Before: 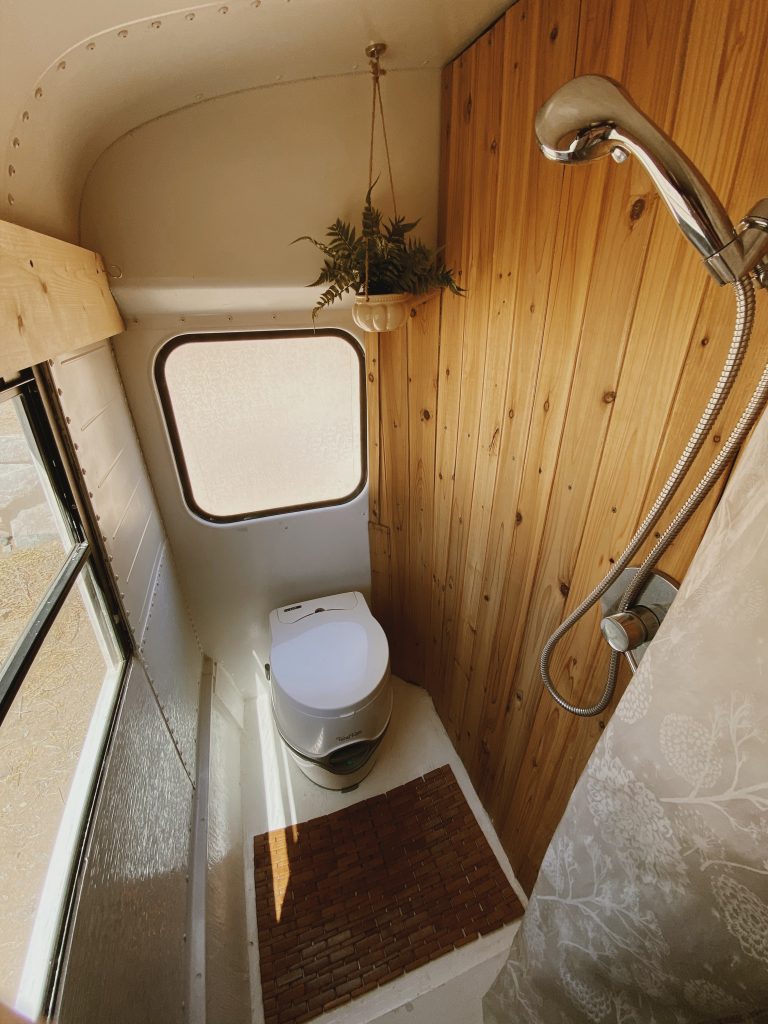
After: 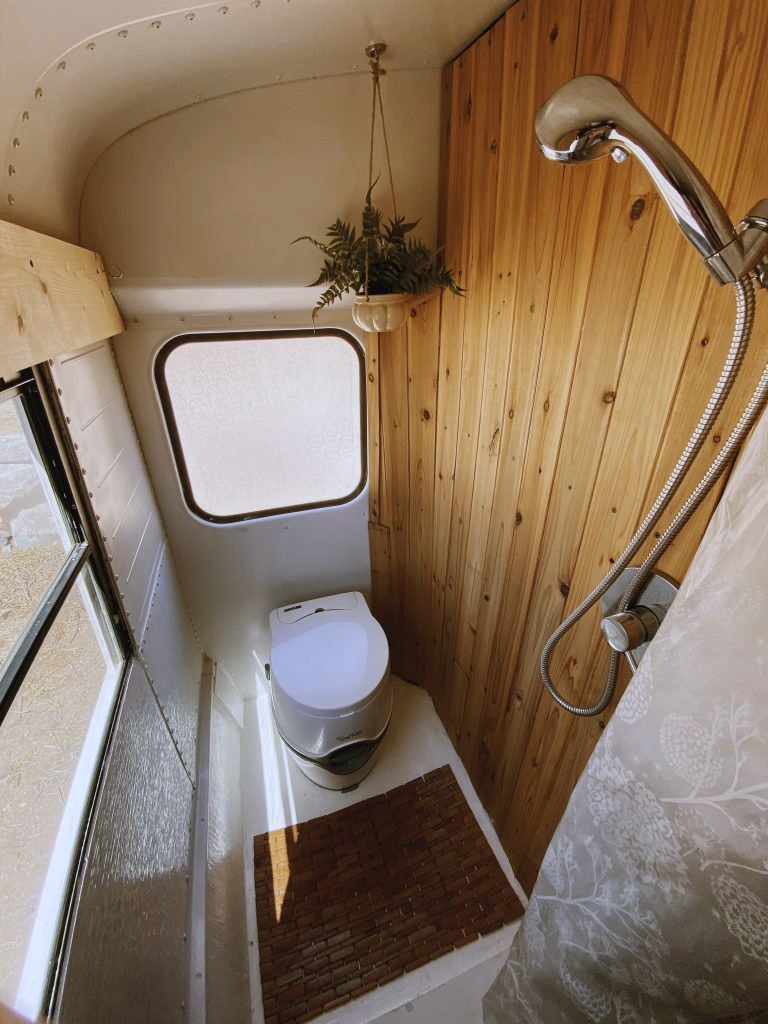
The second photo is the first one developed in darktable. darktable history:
color zones: mix -62.47%
white balance: red 0.967, blue 1.119, emerald 0.756
local contrast: highlights 100%, shadows 100%, detail 120%, midtone range 0.2
